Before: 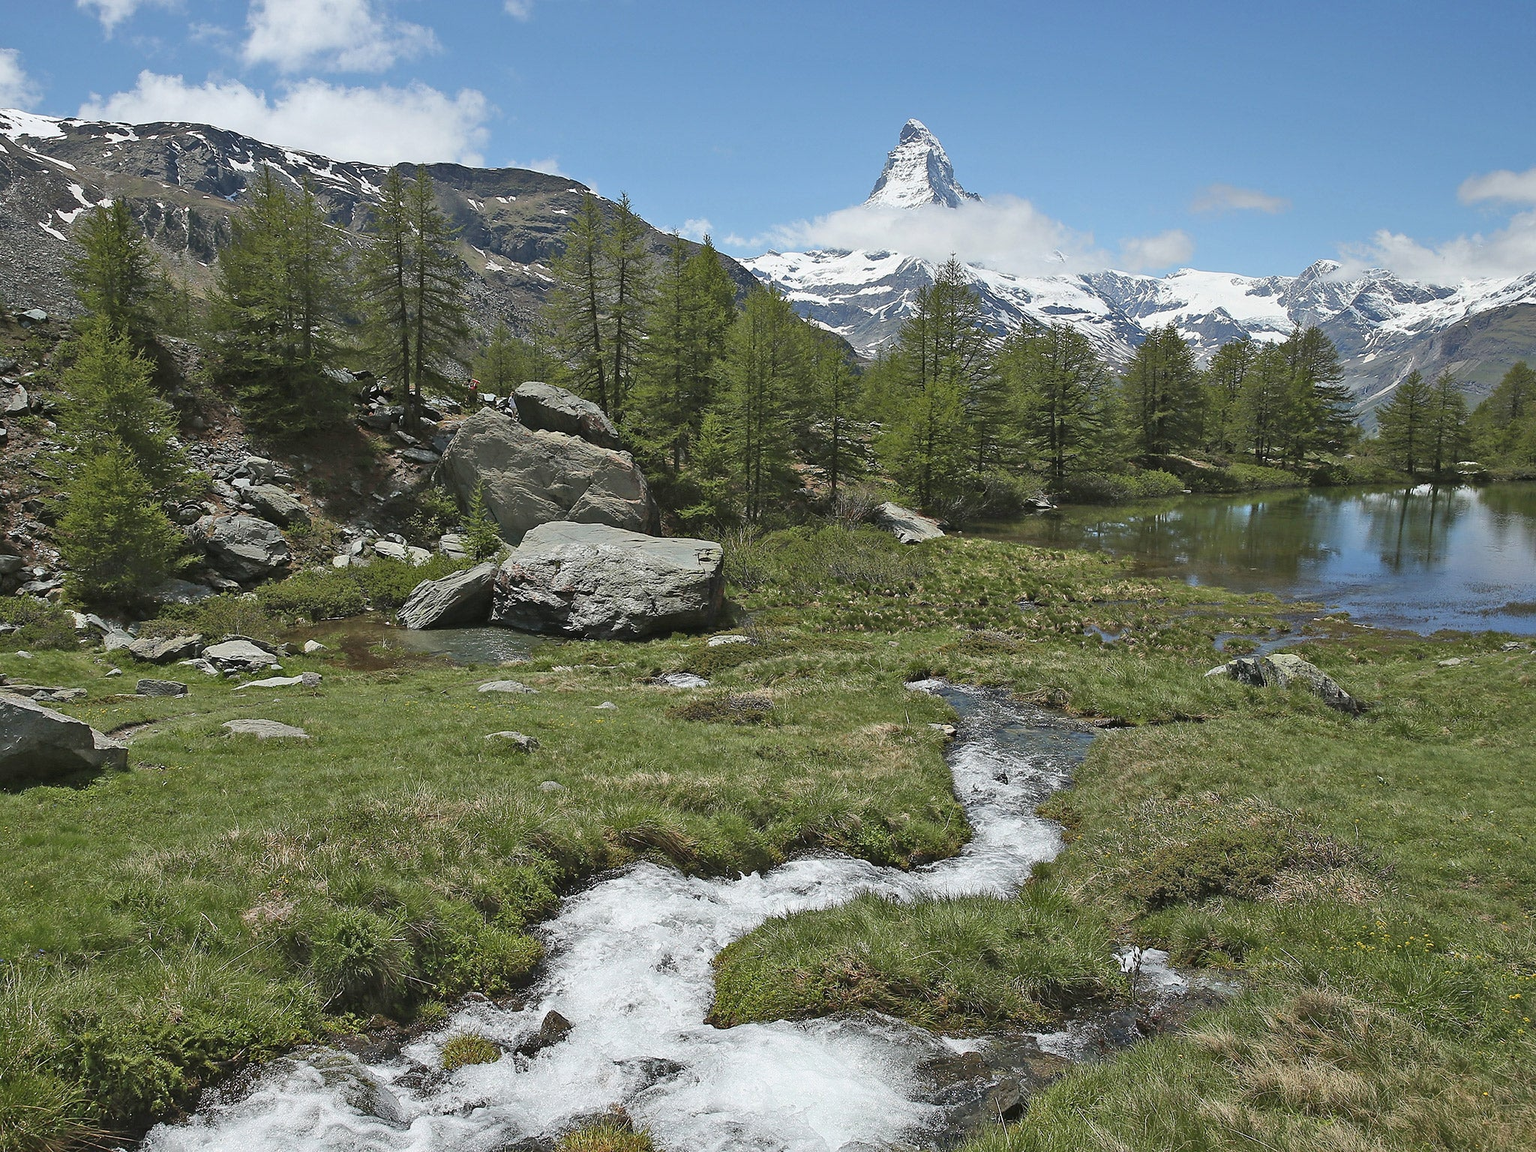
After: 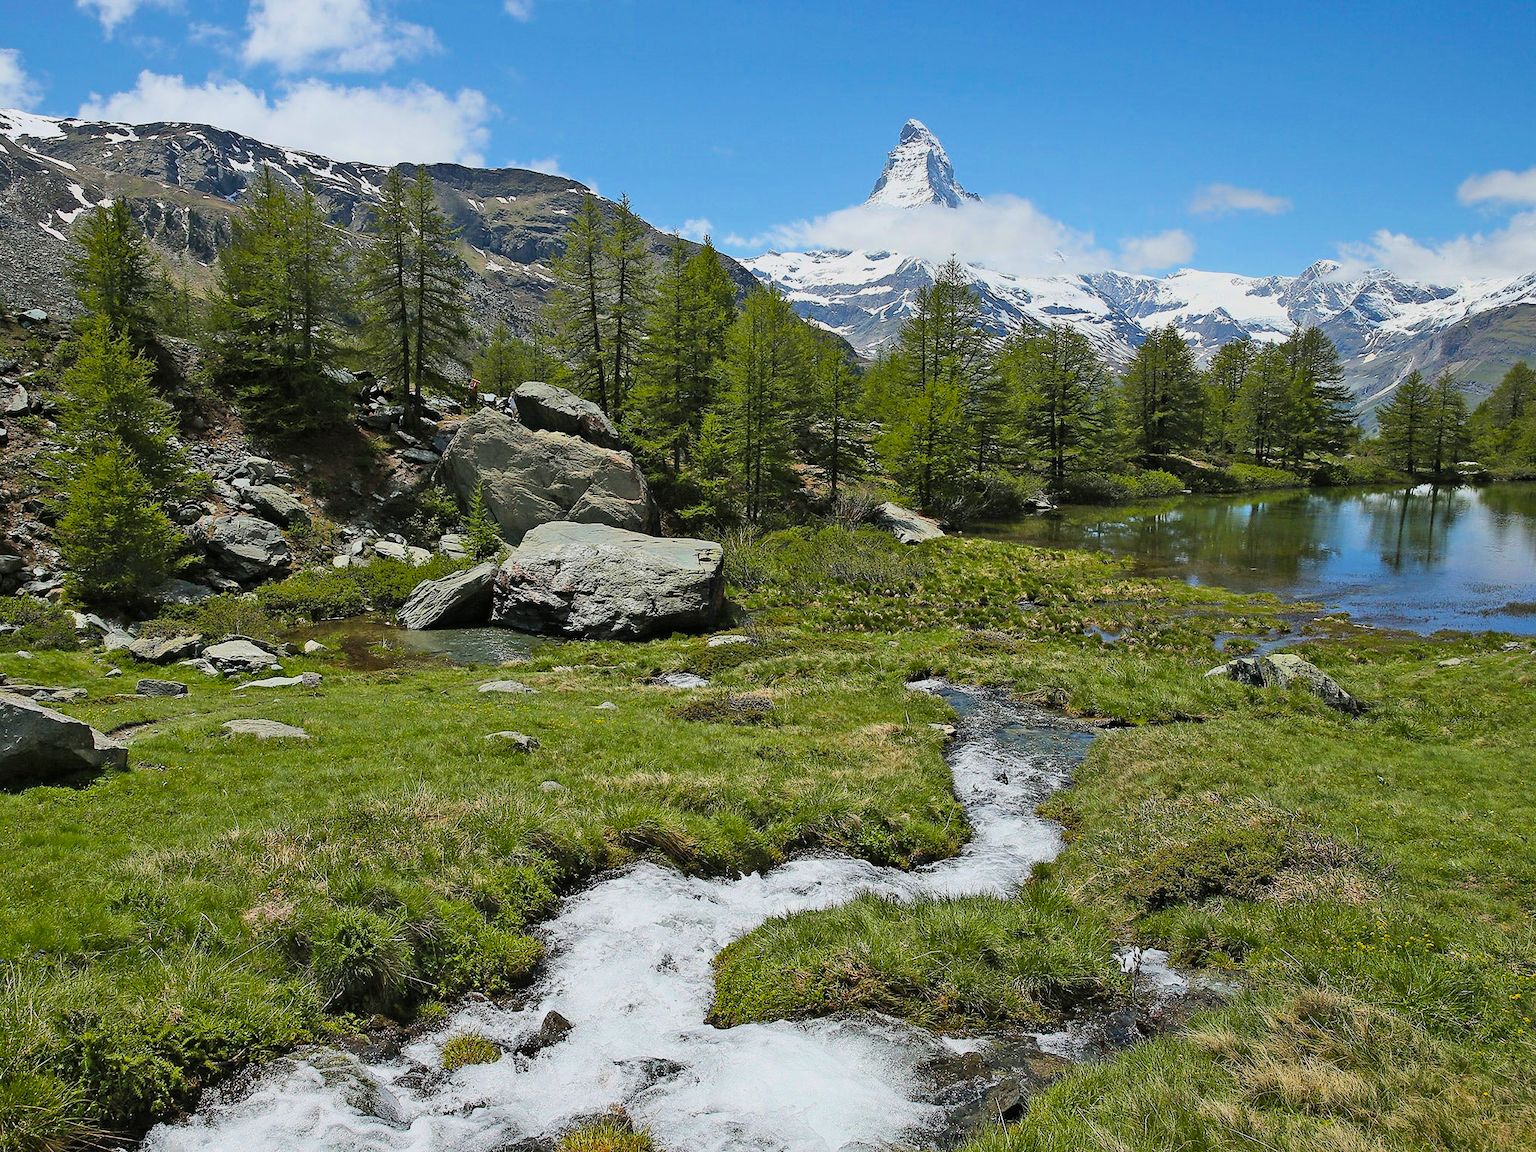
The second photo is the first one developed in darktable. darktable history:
color balance rgb: shadows lift › chroma 1.036%, shadows lift › hue 243.17°, power › hue 330.02°, highlights gain › chroma 0.118%, highlights gain › hue 330.85°, linear chroma grading › global chroma 15.171%, perceptual saturation grading › global saturation 19.957%, perceptual brilliance grading › global brilliance 2.208%, perceptual brilliance grading › highlights 8.583%, perceptual brilliance grading › shadows -3.247%, global vibrance 25.032%, contrast 10.201%
filmic rgb: black relative exposure -7.65 EV, white relative exposure 4.56 EV, threshold 2.95 EV, hardness 3.61, color science v6 (2022), enable highlight reconstruction true
